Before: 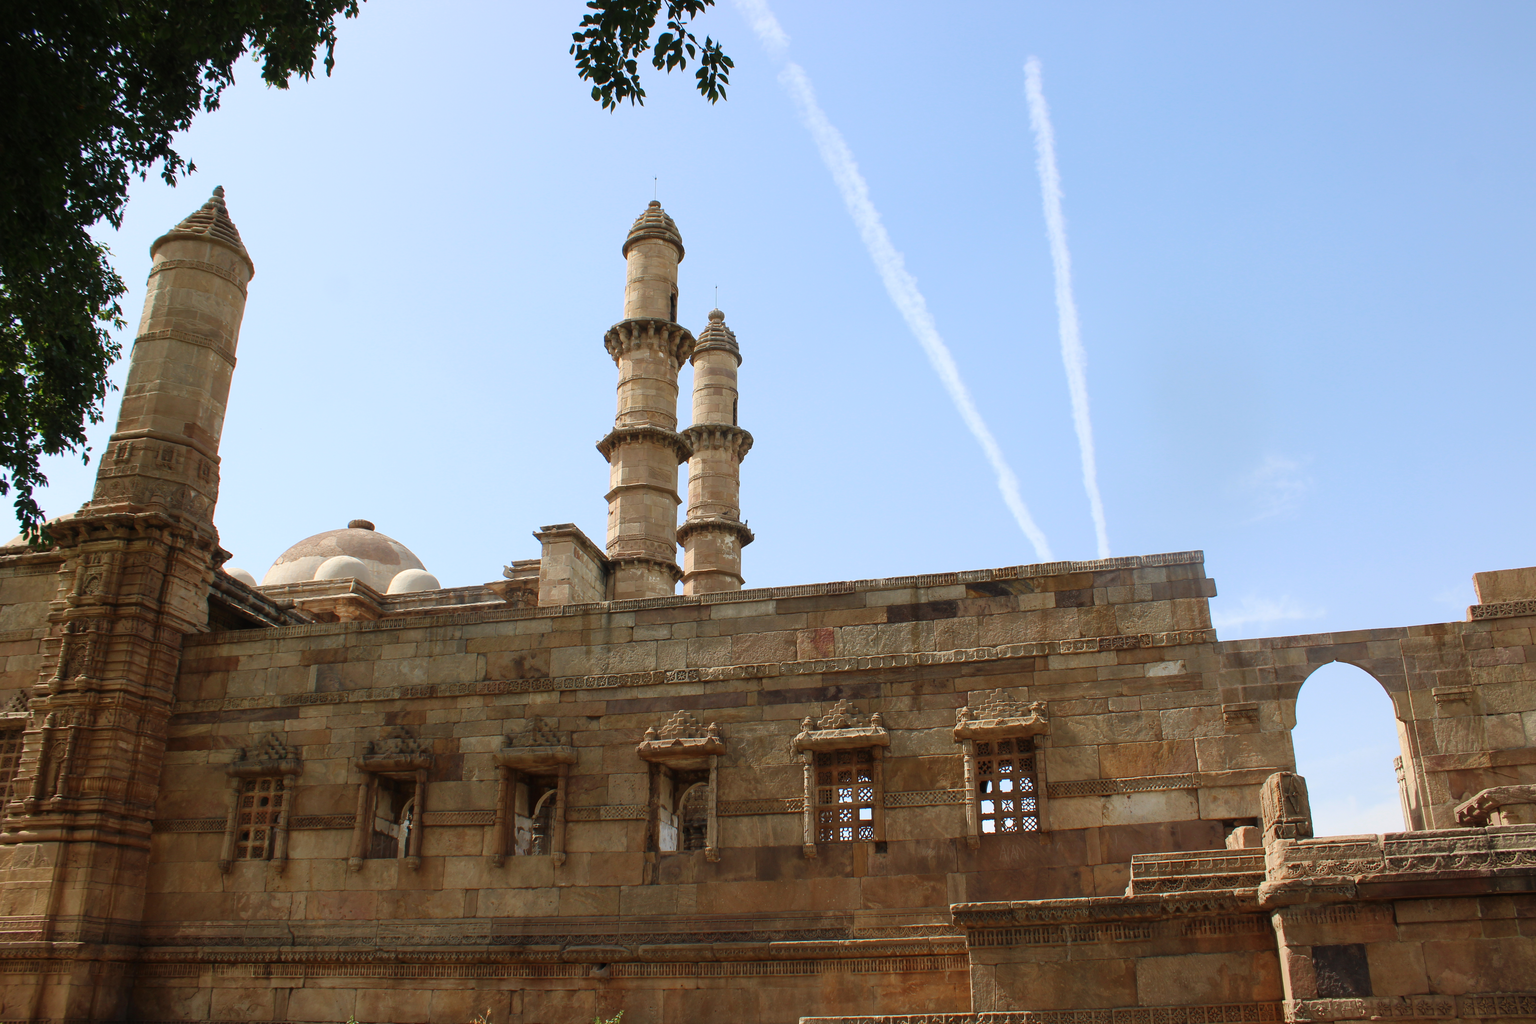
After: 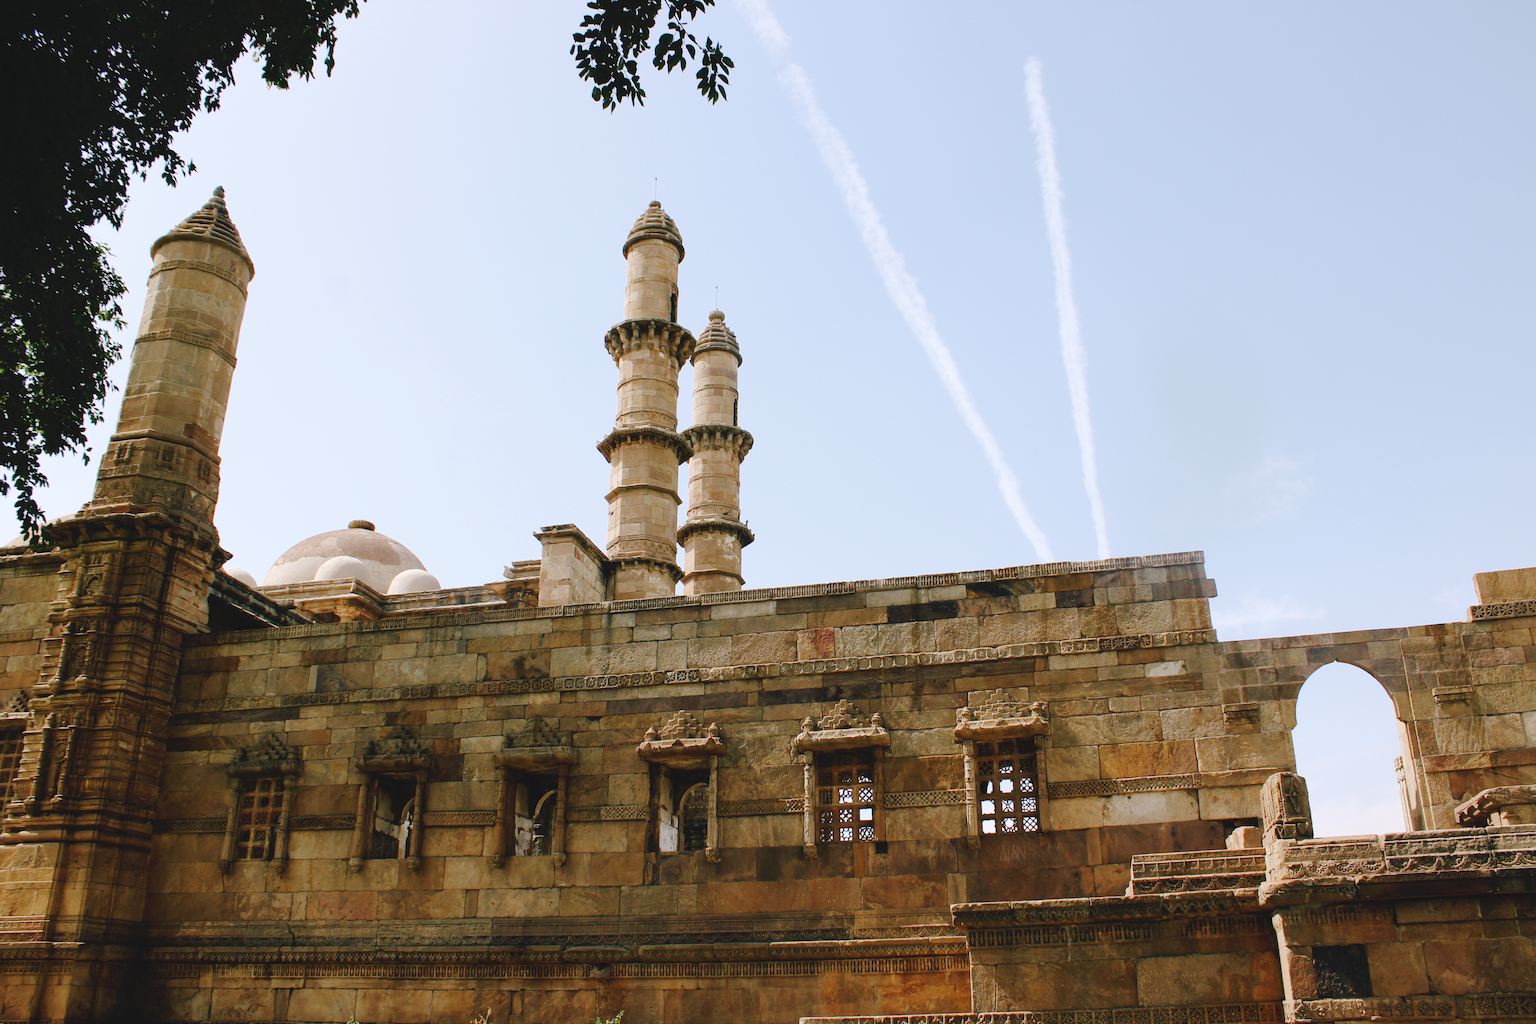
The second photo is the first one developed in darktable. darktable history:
tone curve: curves: ch0 [(0, 0) (0.003, 0.057) (0.011, 0.061) (0.025, 0.065) (0.044, 0.075) (0.069, 0.082) (0.1, 0.09) (0.136, 0.102) (0.177, 0.145) (0.224, 0.195) (0.277, 0.27) (0.335, 0.374) (0.399, 0.486) (0.468, 0.578) (0.543, 0.652) (0.623, 0.717) (0.709, 0.778) (0.801, 0.837) (0.898, 0.909) (1, 1)], preserve colors none
color look up table: target L [93.74, 92.75, 90.62, 87.77, 84, 79.69, 69.67, 71.98, 53.63, 56.52, 52.36, 43.55, 33.72, 200.71, 88.24, 82.08, 69.01, 60.86, 60.13, 58.89, 51.44, 42.27, 40.37, 33.59, 24.44, 16.08, 7.88, 78.47, 81.72, 74.52, 69.27, 54.48, 55.32, 51.41, 49.94, 45.18, 40.35, 35.94, 36.26, 29.62, 31.71, 20.98, 12.19, 12.09, 91.01, 86.02, 60.31, 50.23, 26.51], target a [-14.29, -18.88, -11.09, -23.77, -36.47, -4.948, -12.56, -28.37, -41.89, -26.14, -5.035, -28.04, -18.59, 0, 7.188, 4.096, 7.793, 38.04, 39.28, 58.14, 68.15, 26.35, -0.981, 39.19, 27.22, 0.986, 23.65, 10.46, 30.39, 21.04, 51.69, 17.66, 61.25, 69.36, 2.59, 41.37, 8.415, -0.75, 40.87, 36.64, 23.85, -4.035, 25.53, 28.74, -21.37, -10.54, -12.5, -20.16, -12.52], target b [27.98, 45.17, 8.061, 9.628, 26.96, 1.153, 48.04, 15.49, 26.44, 4.156, 21.31, 22.22, 16.2, -0.001, 15.34, 73.62, 40.64, 33.12, 56.38, 25.81, 51.62, 21.46, 33.37, 11.81, 34.24, 19.74, -0.36, -5.149, -17.56, -27.54, -35.35, -28.6, -19.43, 12.78, 0.466, 2.492, -59.54, -17.63, -55.03, -12.97, -73.78, -2.835, -23.66, -40.16, -8.017, -15.48, -46.06, -17.85, -3.71], num patches 49
